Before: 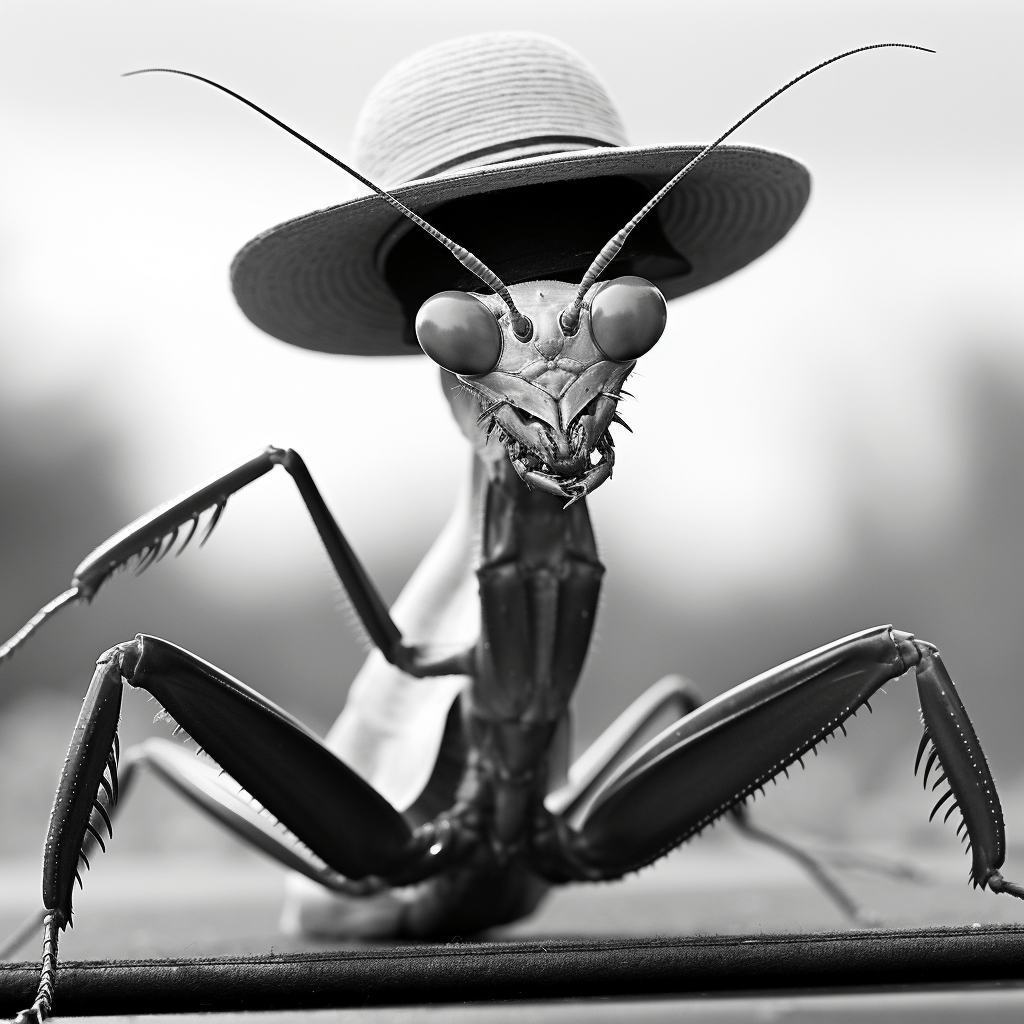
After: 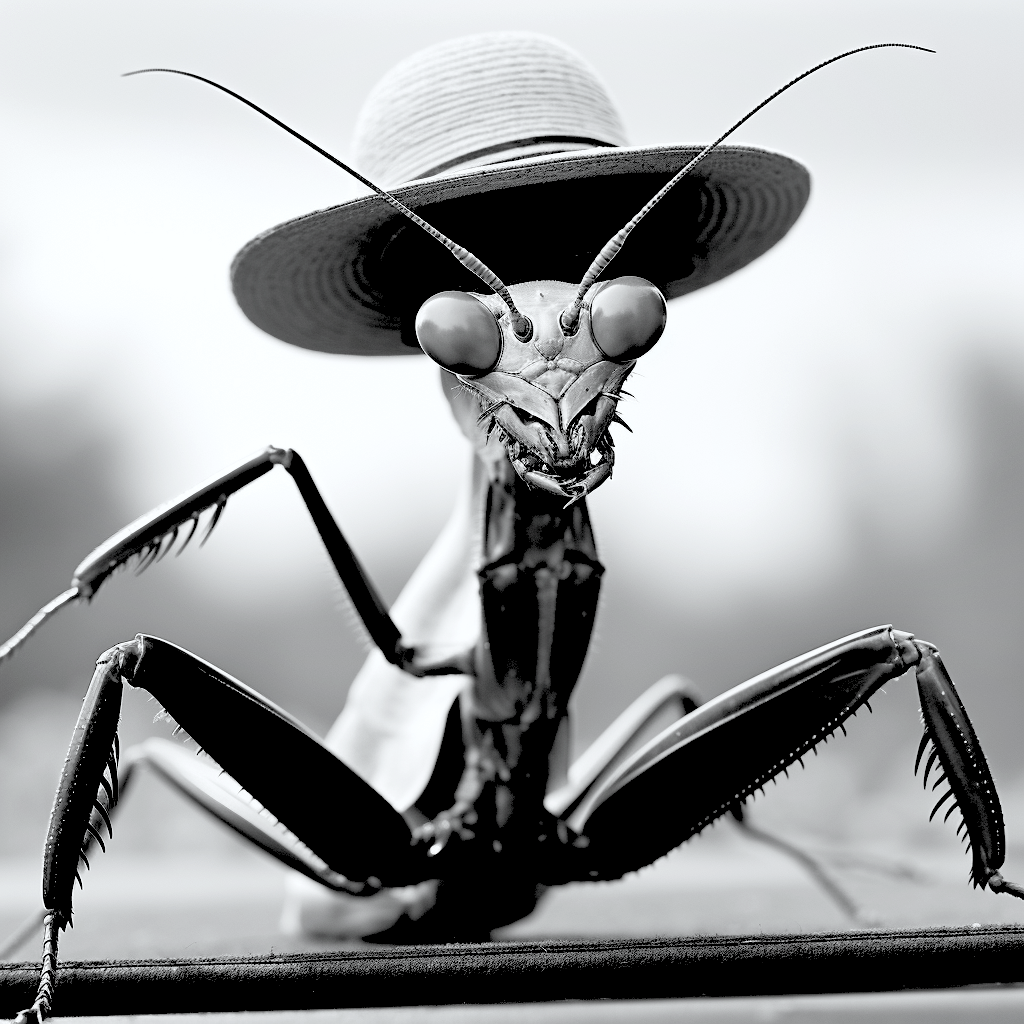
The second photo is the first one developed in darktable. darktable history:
shadows and highlights: shadows 20.91, highlights -35.45, soften with gaussian
white balance: red 0.986, blue 1.01
rgb levels: levels [[0.027, 0.429, 0.996], [0, 0.5, 1], [0, 0.5, 1]]
